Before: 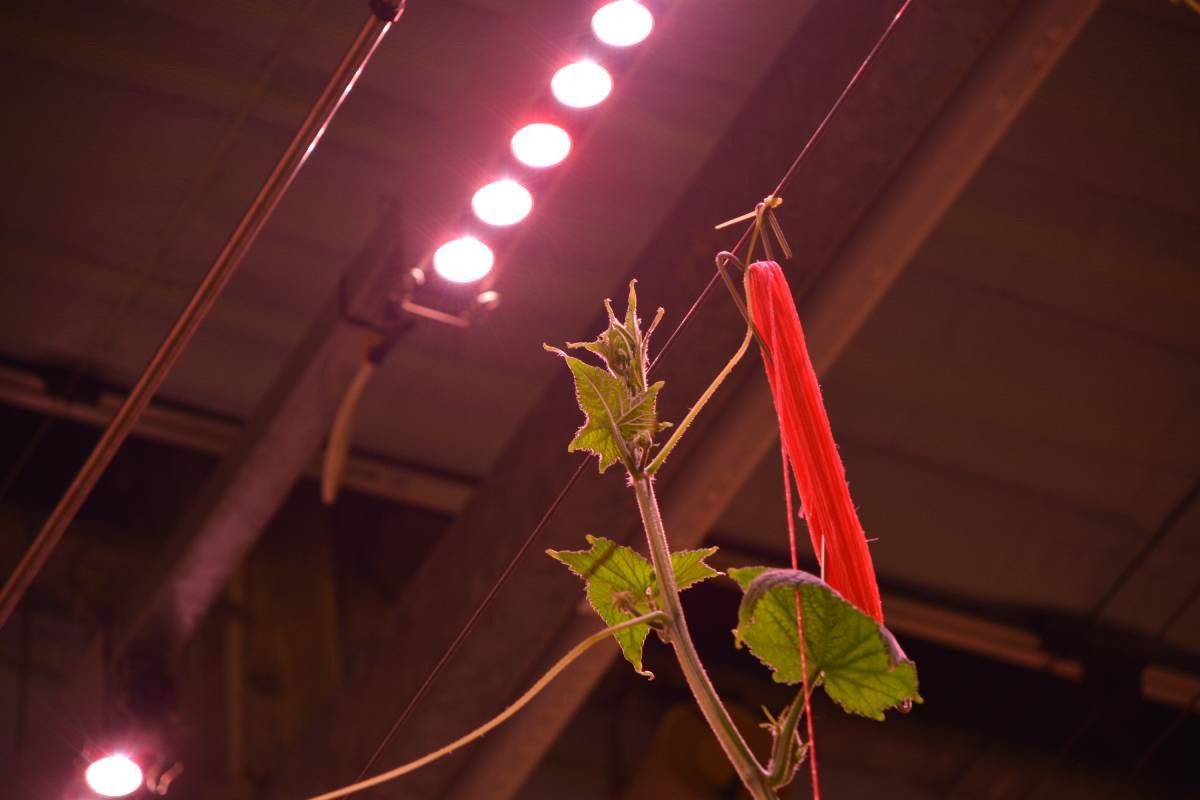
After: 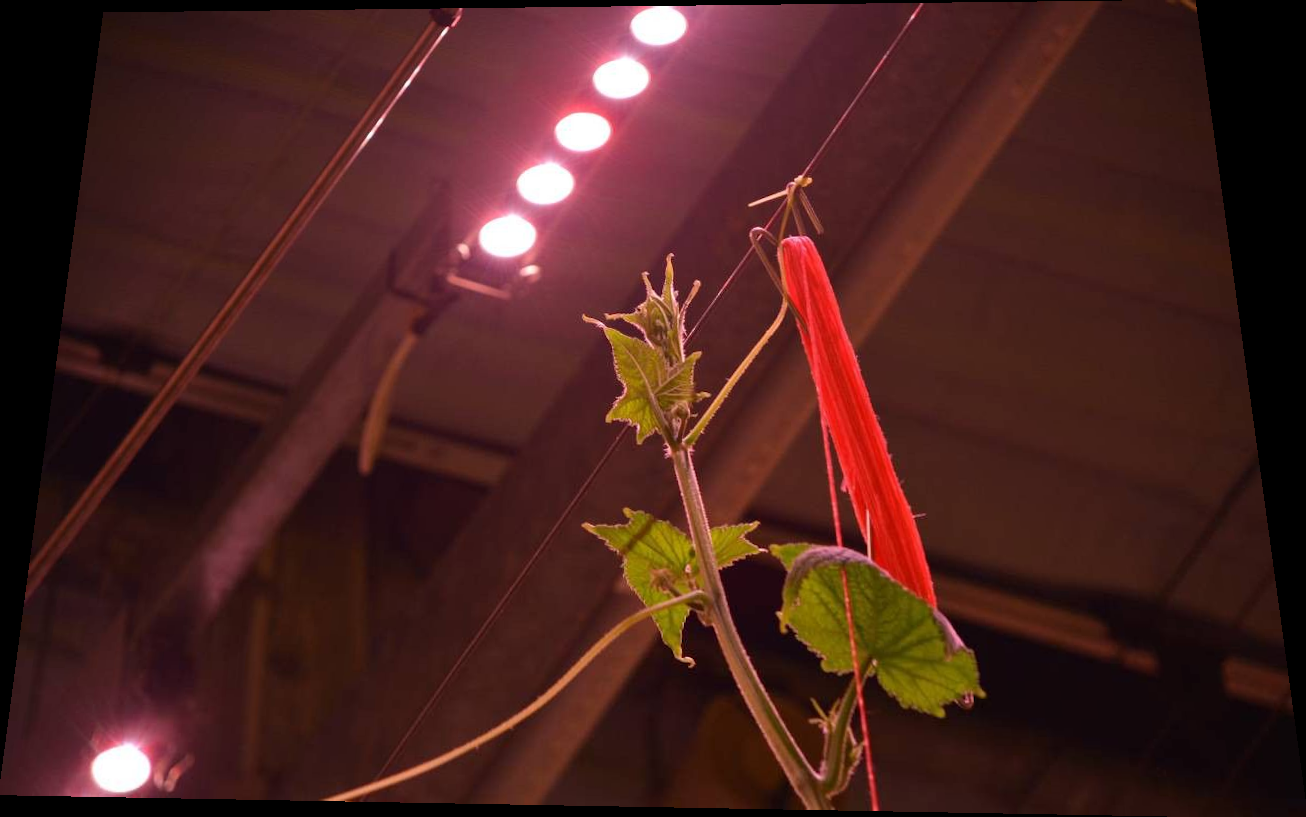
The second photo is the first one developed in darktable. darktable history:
crop and rotate: left 0.126%
rotate and perspective: rotation 0.128°, lens shift (vertical) -0.181, lens shift (horizontal) -0.044, shear 0.001, automatic cropping off
